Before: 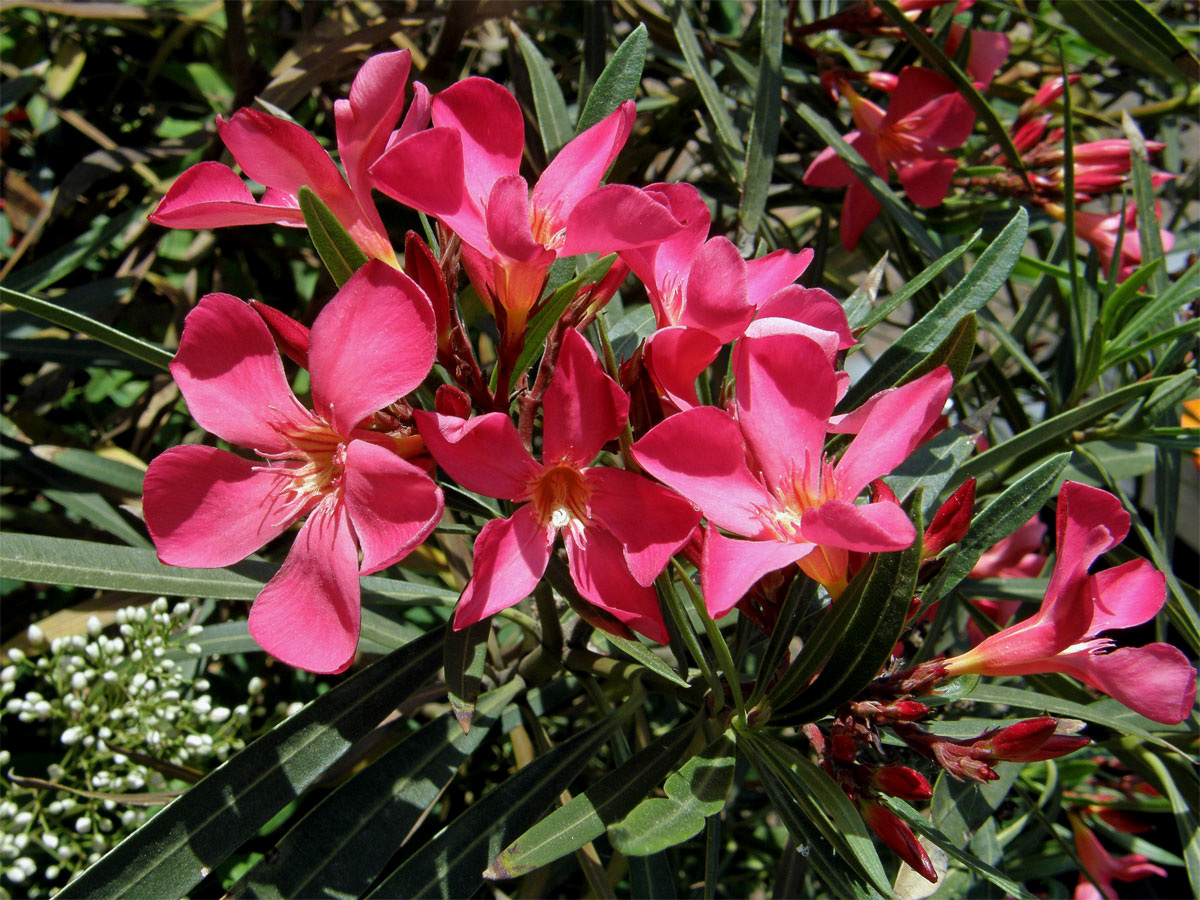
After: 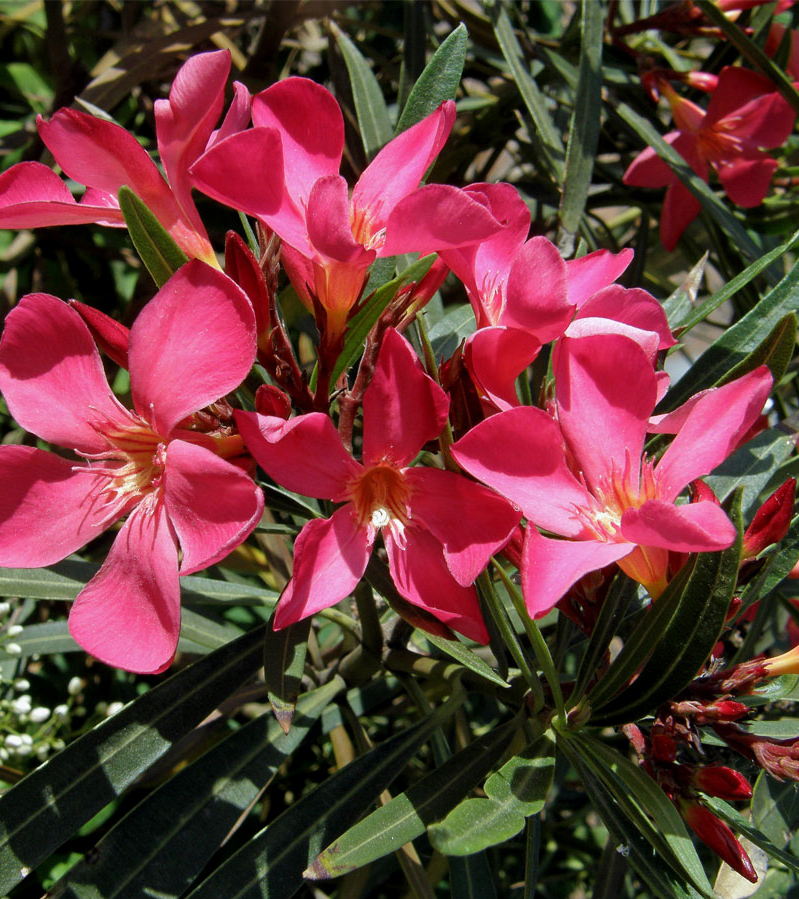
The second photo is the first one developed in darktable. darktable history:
crop and rotate: left 15.055%, right 18.278%
tone equalizer: on, module defaults
